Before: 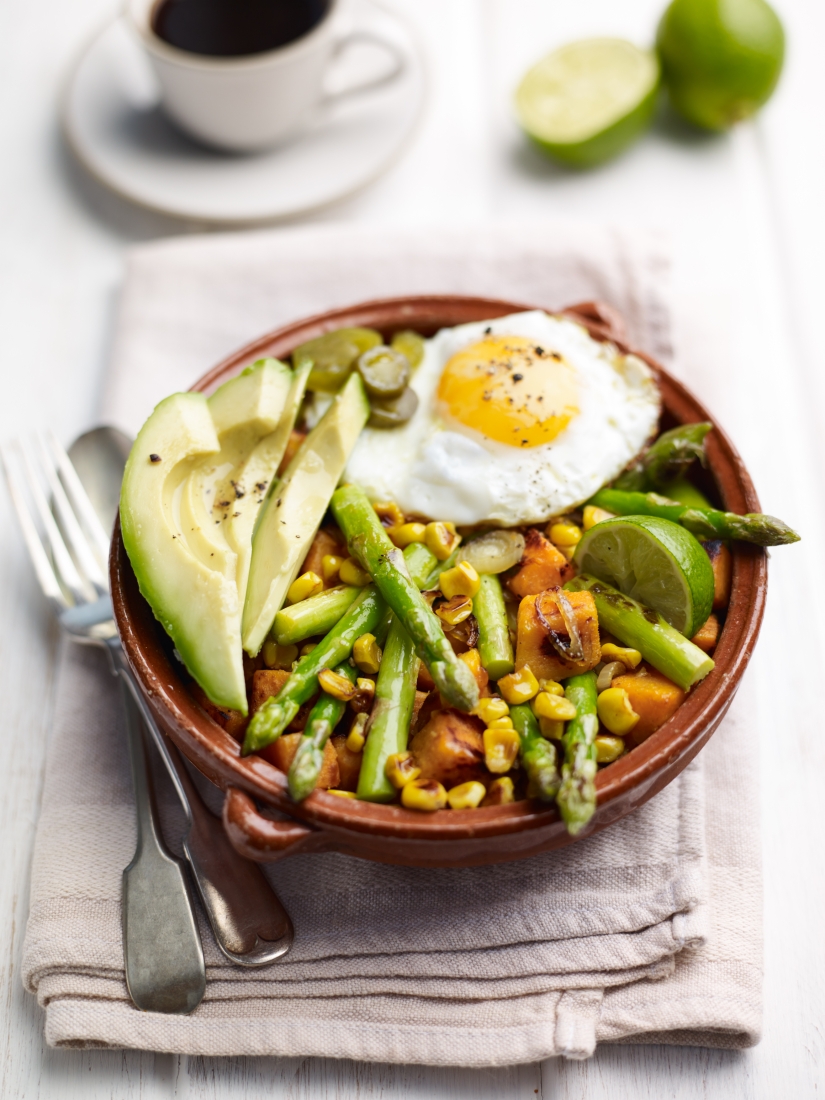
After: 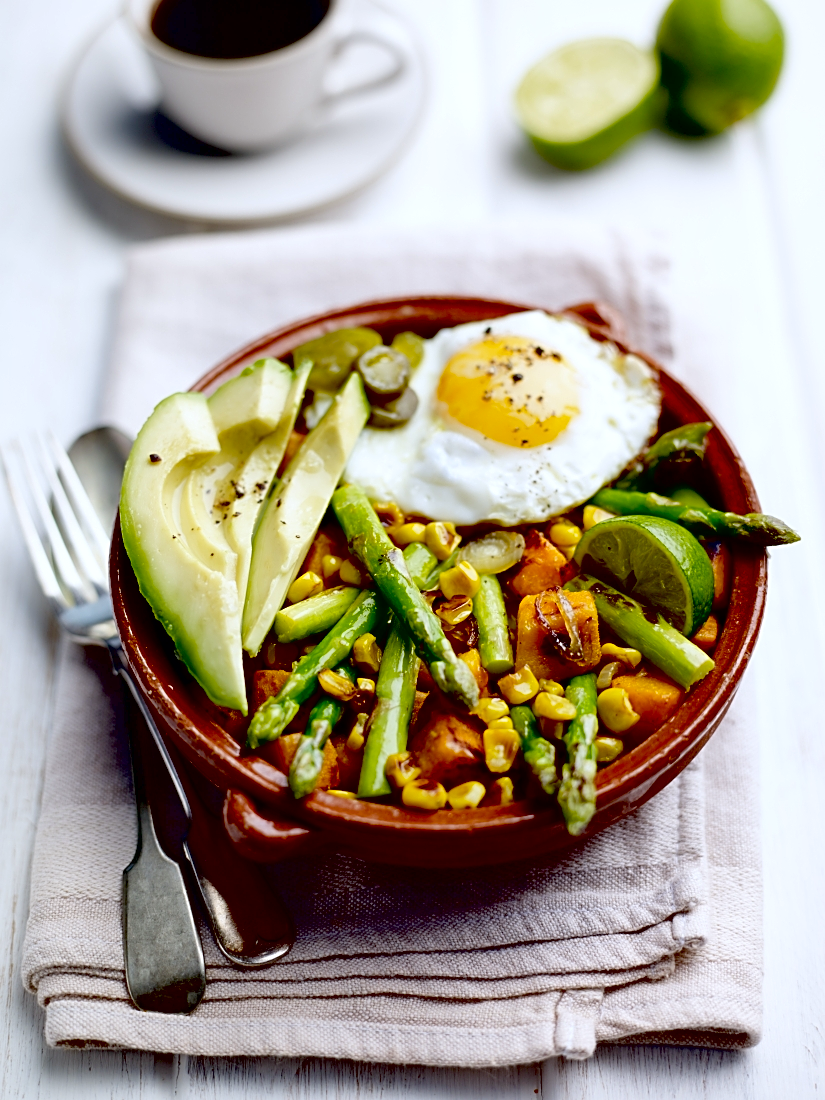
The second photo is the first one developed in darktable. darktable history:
exposure: black level correction 0.056, compensate highlight preservation false
local contrast: mode bilateral grid, contrast 20, coarseness 50, detail 120%, midtone range 0.2
sharpen: on, module defaults
white balance: red 0.967, blue 1.049
